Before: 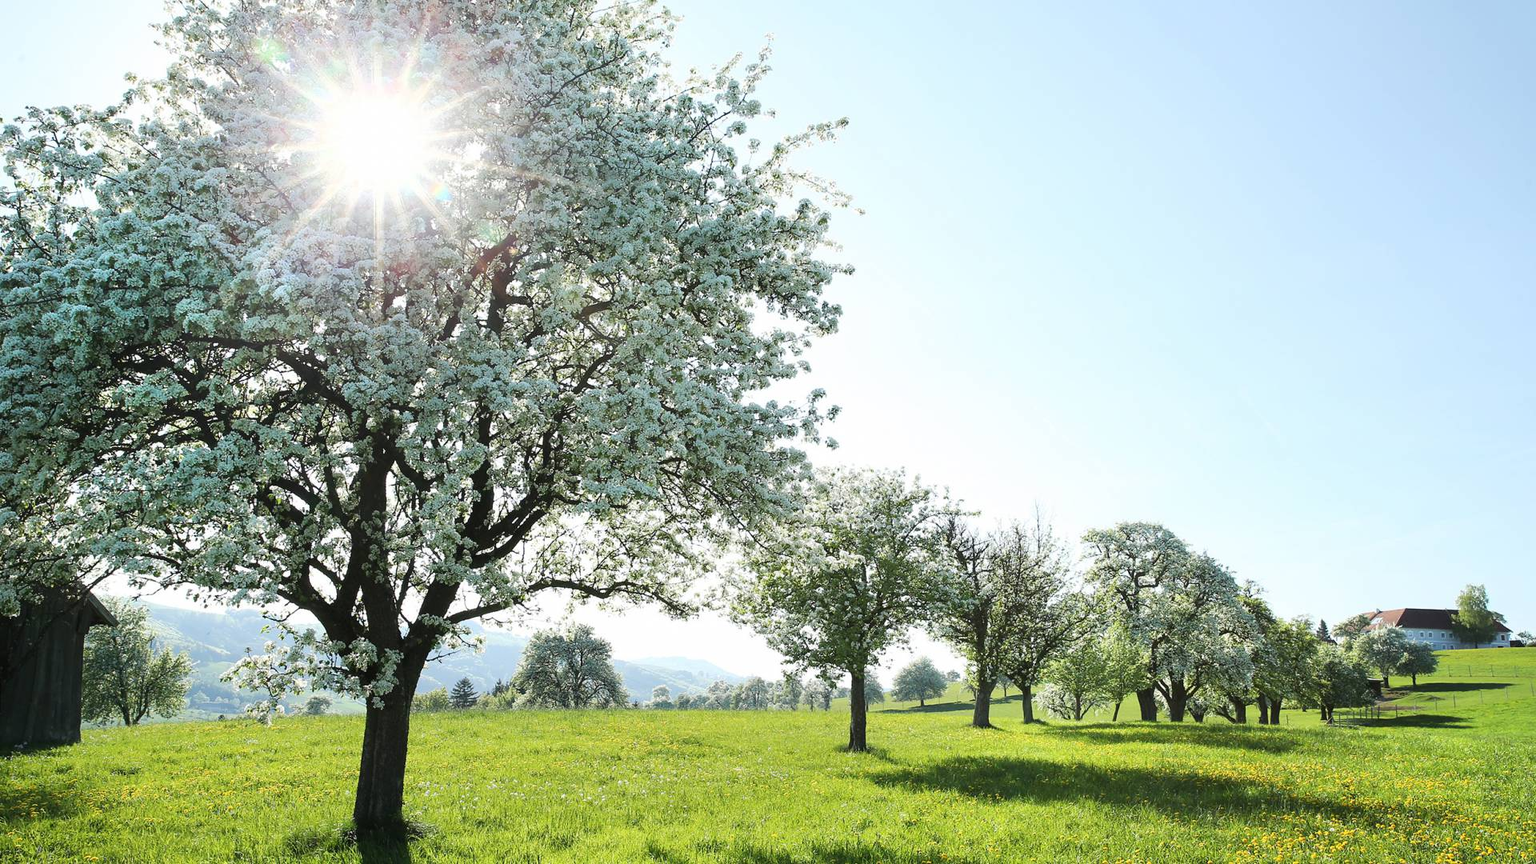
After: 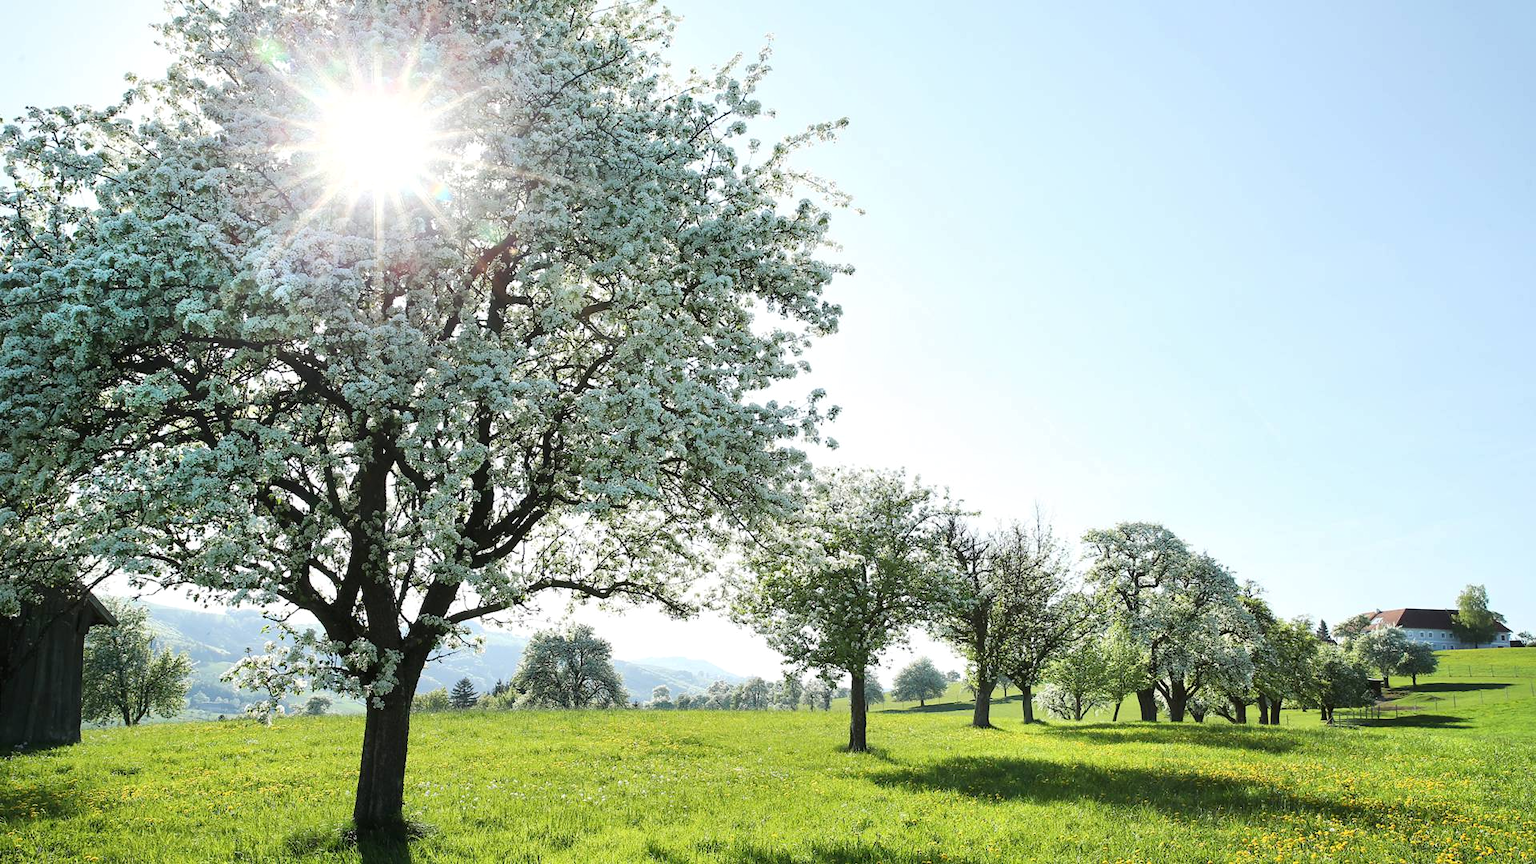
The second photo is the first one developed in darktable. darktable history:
local contrast: mode bilateral grid, contrast 20, coarseness 49, detail 120%, midtone range 0.2
